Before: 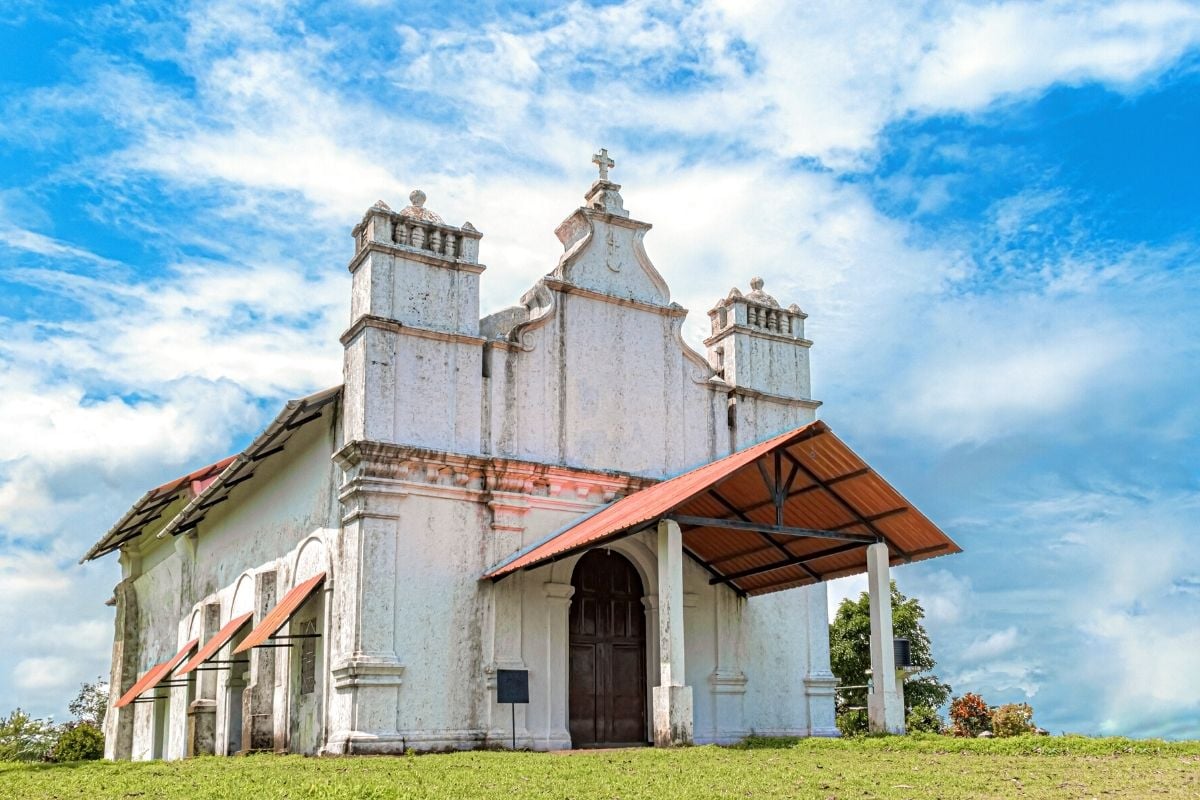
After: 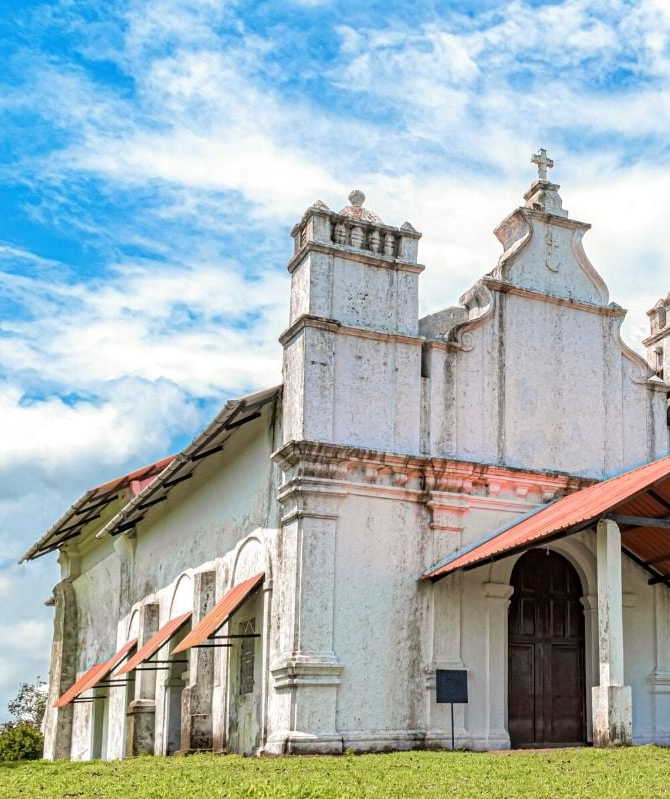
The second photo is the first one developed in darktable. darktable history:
crop: left 5.148%, right 38.987%
